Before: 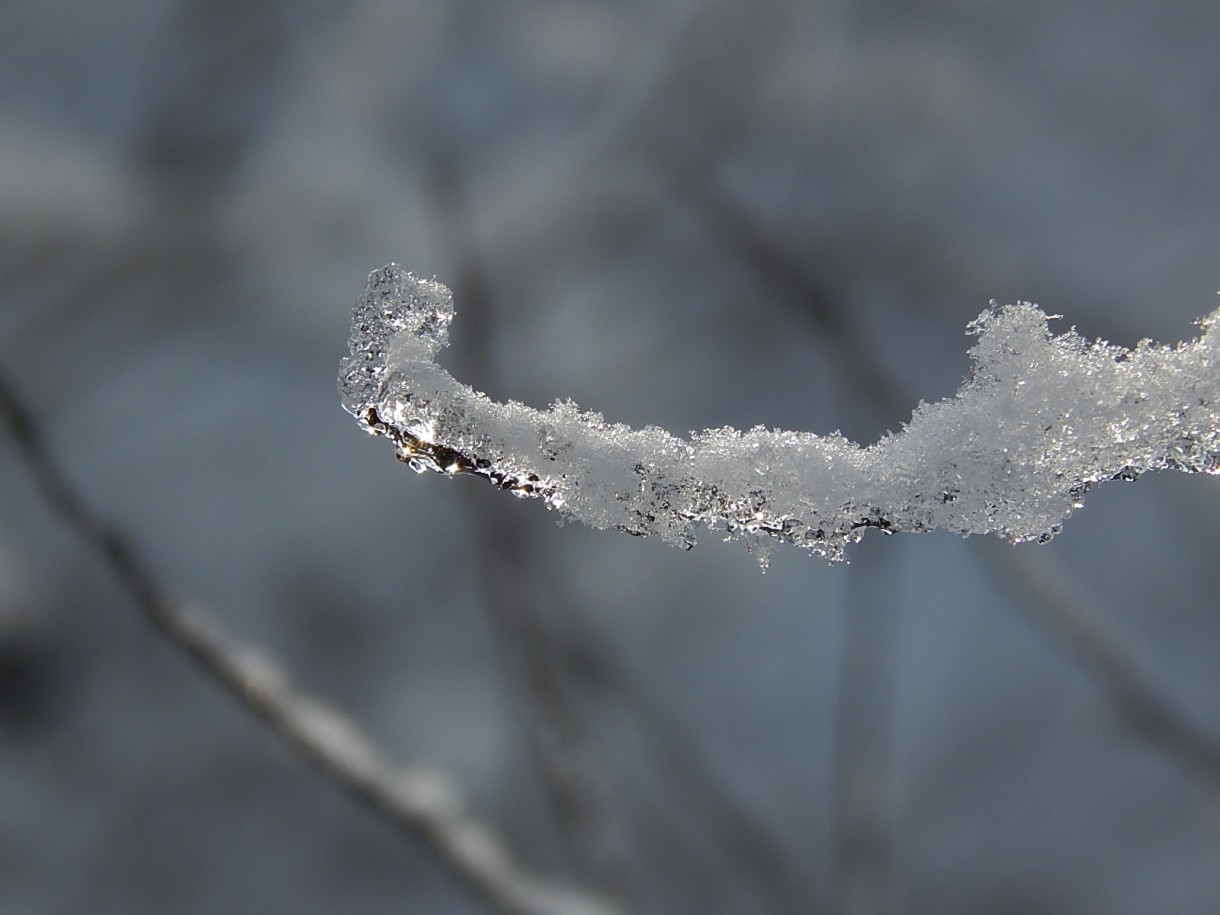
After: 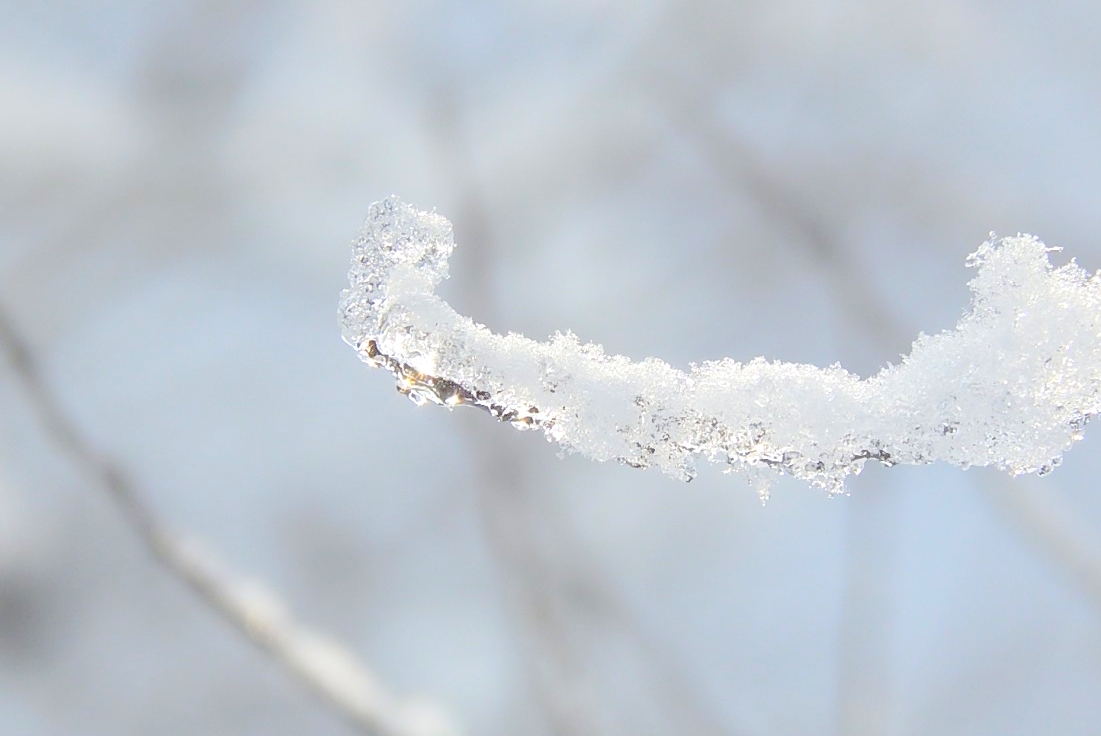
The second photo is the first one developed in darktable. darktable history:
exposure: exposure 0.692 EV, compensate highlight preservation false
crop: top 7.432%, right 9.724%, bottom 12.04%
color correction: highlights b* 0.047
contrast brightness saturation: brightness 0.998
